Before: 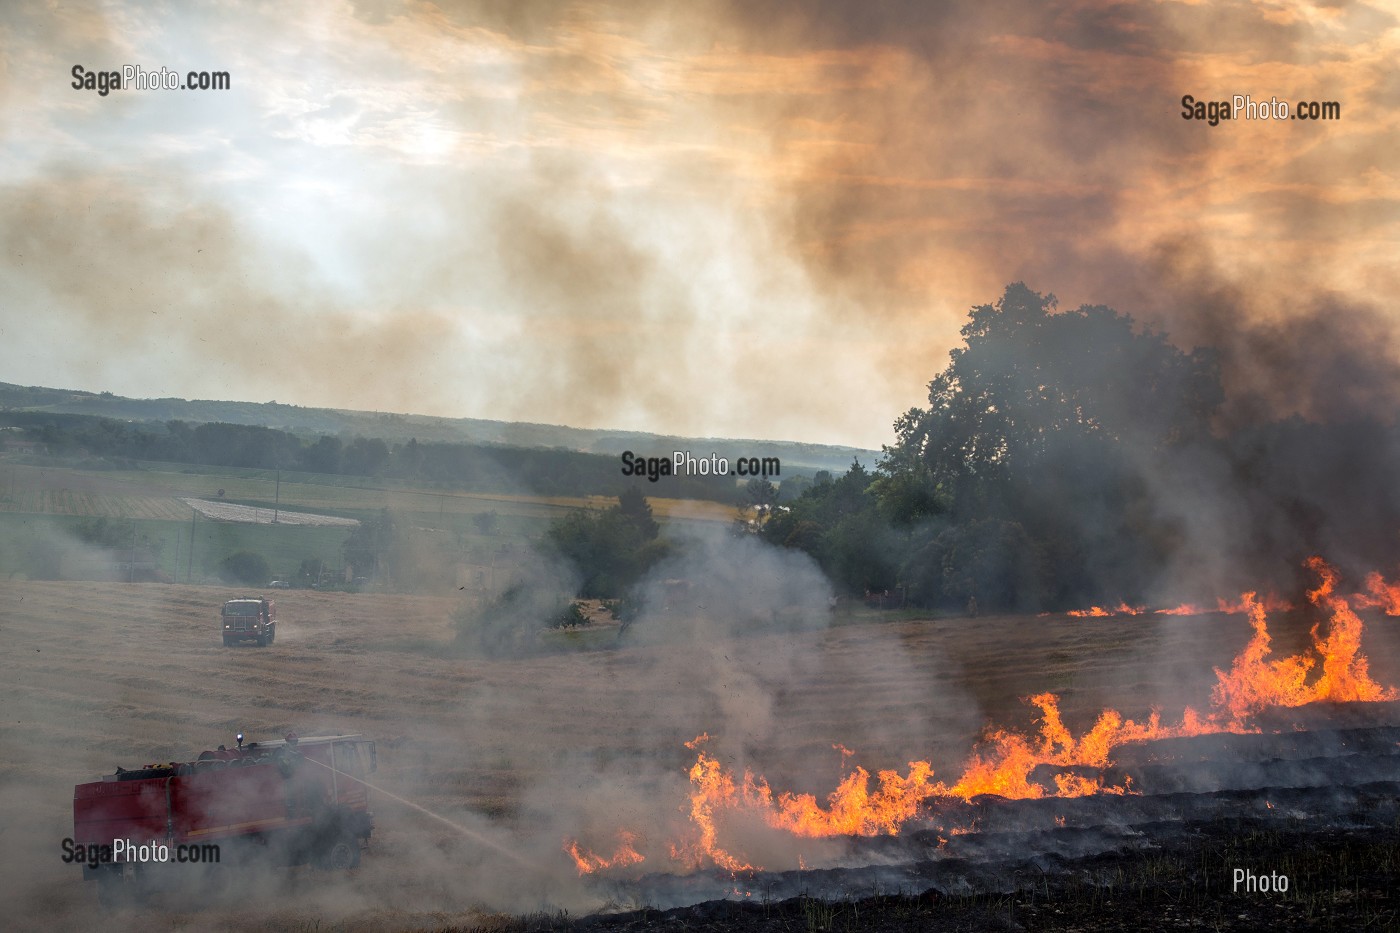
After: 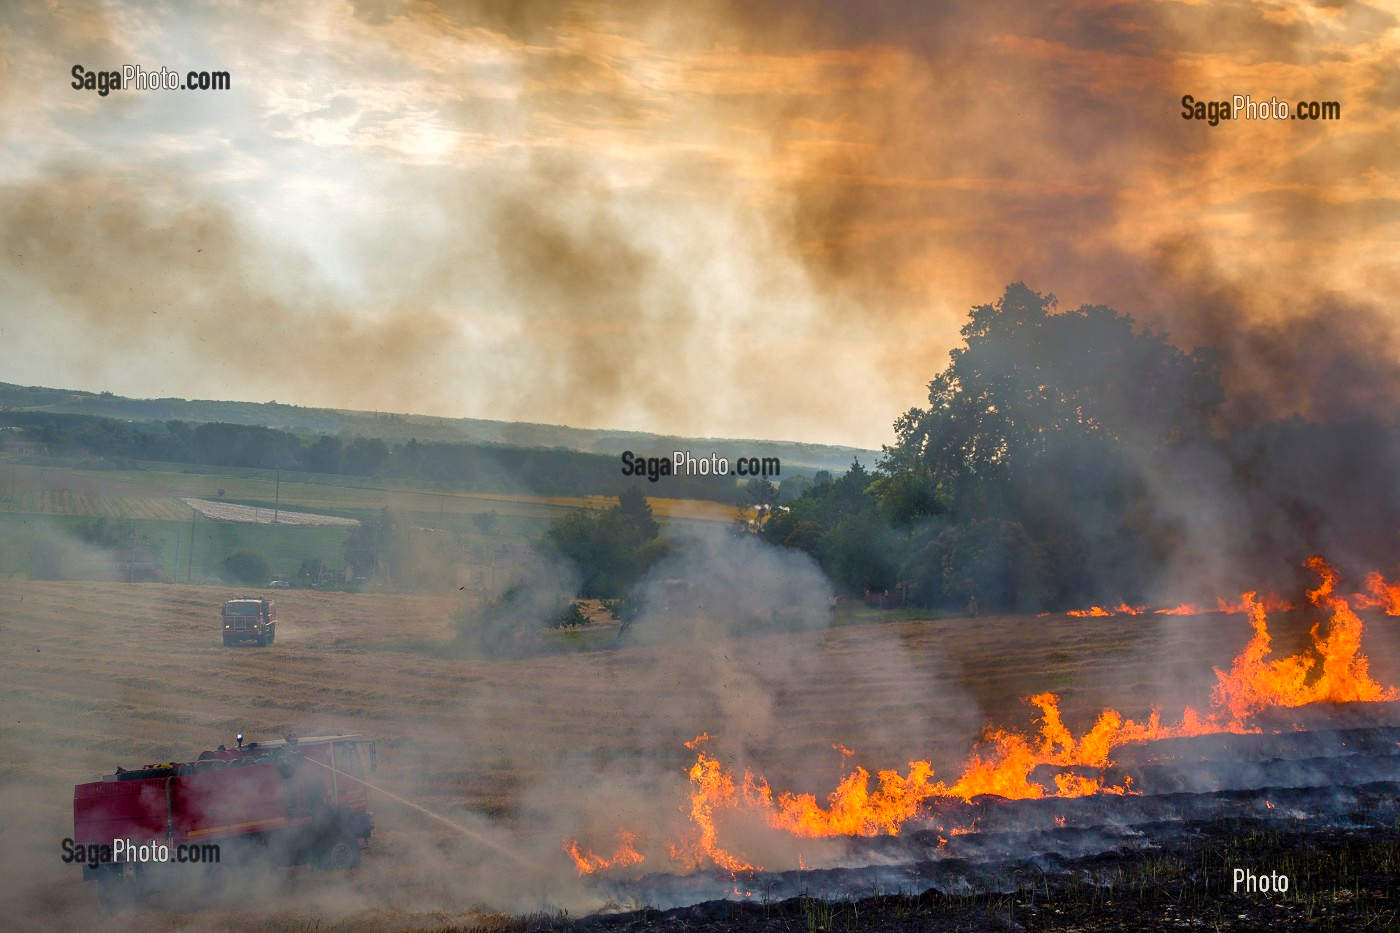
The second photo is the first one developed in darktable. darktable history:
shadows and highlights: soften with gaussian
color balance rgb: highlights gain › chroma 2.072%, highlights gain › hue 74.14°, perceptual saturation grading › global saturation 20%, perceptual saturation grading › highlights -14.194%, perceptual saturation grading › shadows 49.438%, global vibrance 20%
